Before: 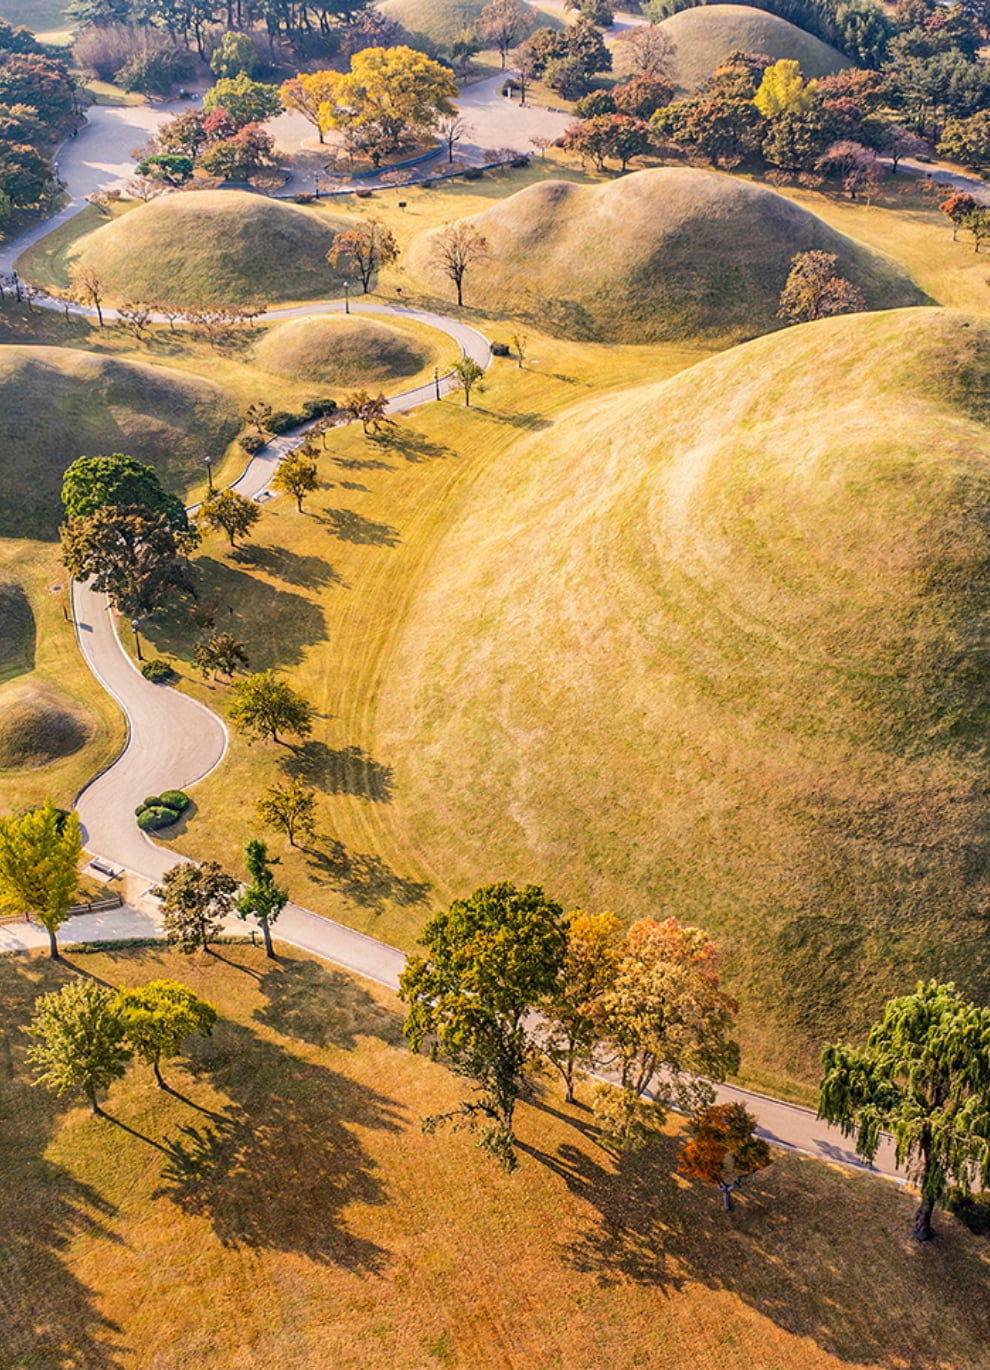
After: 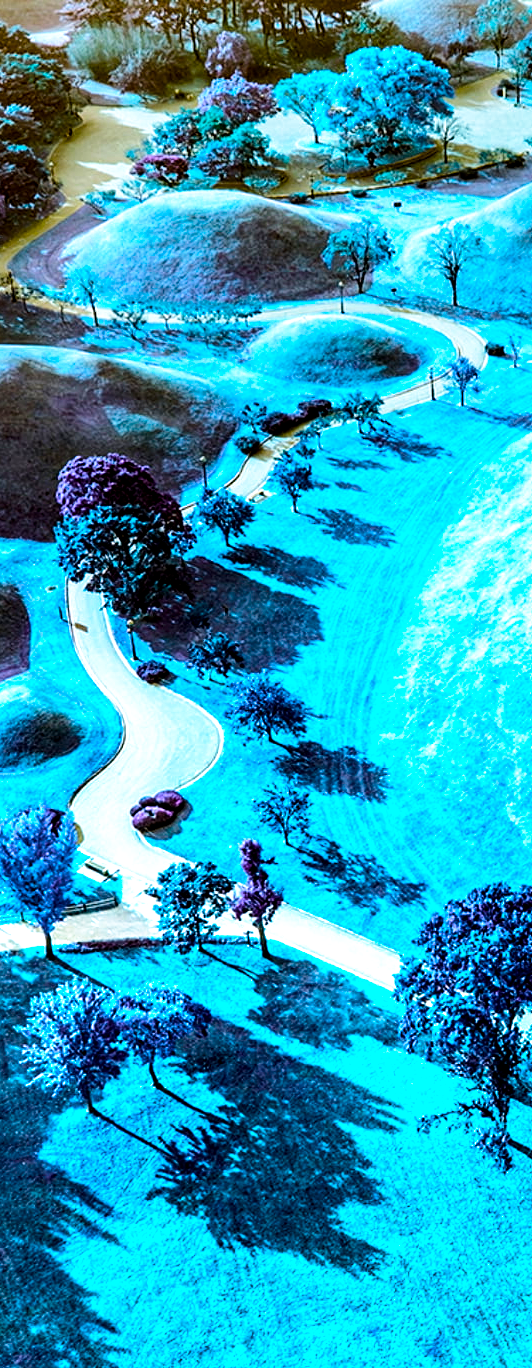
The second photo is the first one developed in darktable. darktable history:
graduated density: on, module defaults
filmic rgb: black relative exposure -8.7 EV, white relative exposure 2.7 EV, threshold 3 EV, target black luminance 0%, hardness 6.25, latitude 76.53%, contrast 1.326, shadows ↔ highlights balance -0.349%, preserve chrominance no, color science v4 (2020), enable highlight reconstruction true
tone equalizer: -8 EV -0.75 EV, -7 EV -0.7 EV, -6 EV -0.6 EV, -5 EV -0.4 EV, -3 EV 0.4 EV, -2 EV 0.6 EV, -1 EV 0.7 EV, +0 EV 0.75 EV, edges refinement/feathering 500, mask exposure compensation -1.57 EV, preserve details no
color balance rgb: hue shift 180°, global vibrance 50%, contrast 0.32%
crop: left 0.587%, right 45.588%, bottom 0.086%
local contrast: highlights 100%, shadows 100%, detail 120%, midtone range 0.2
